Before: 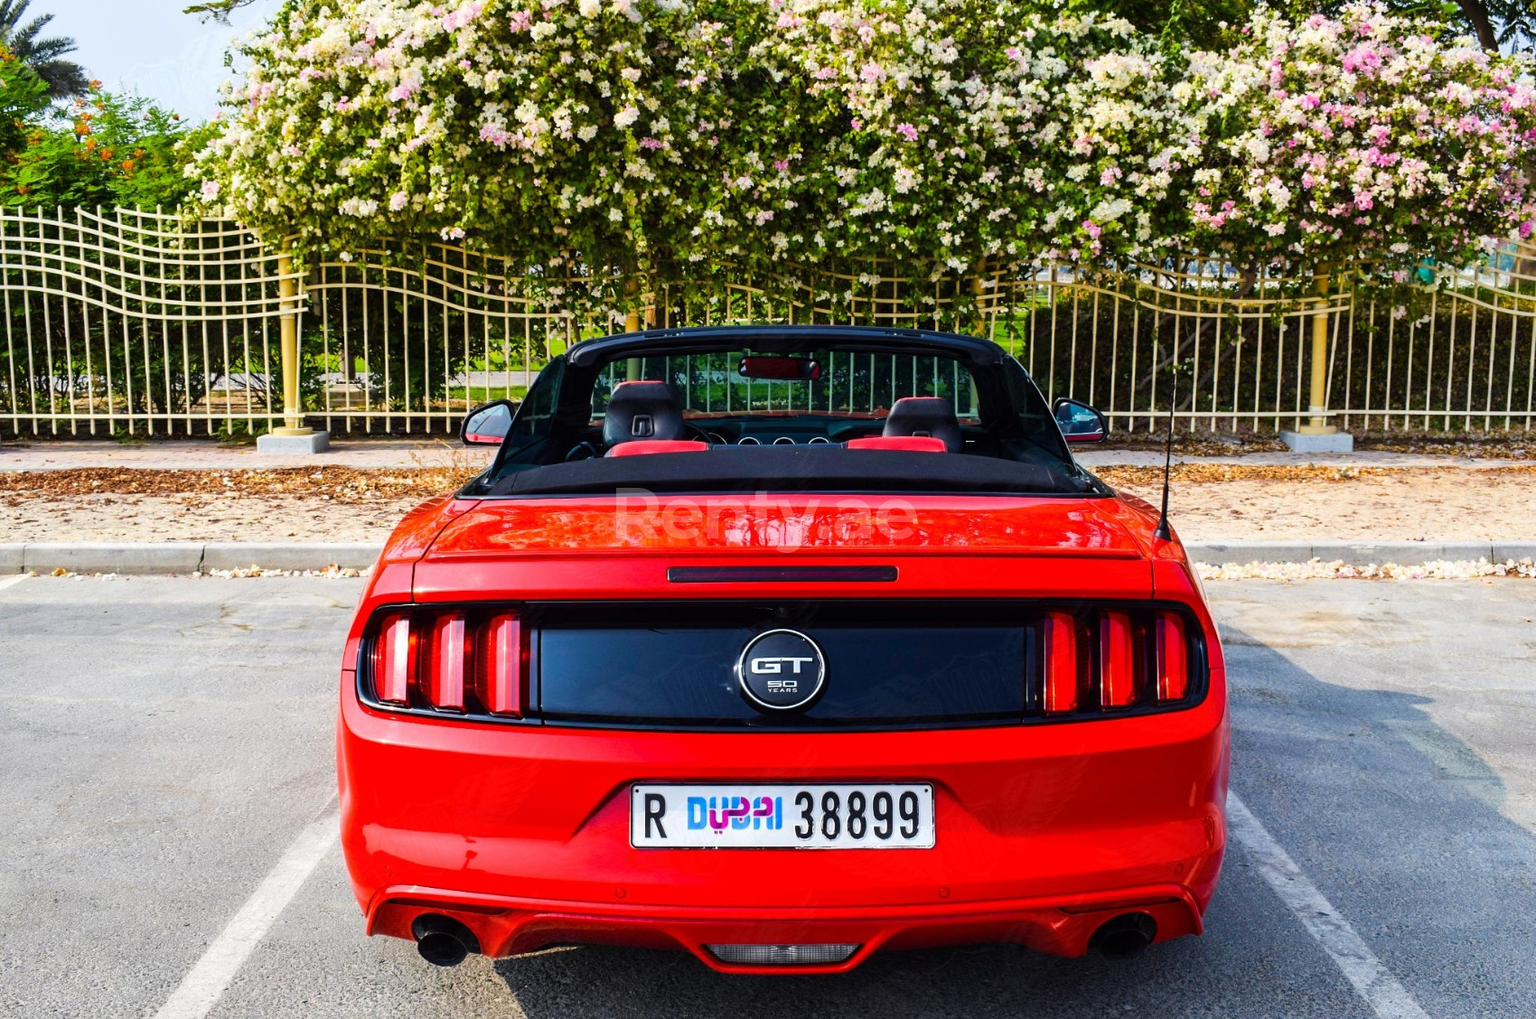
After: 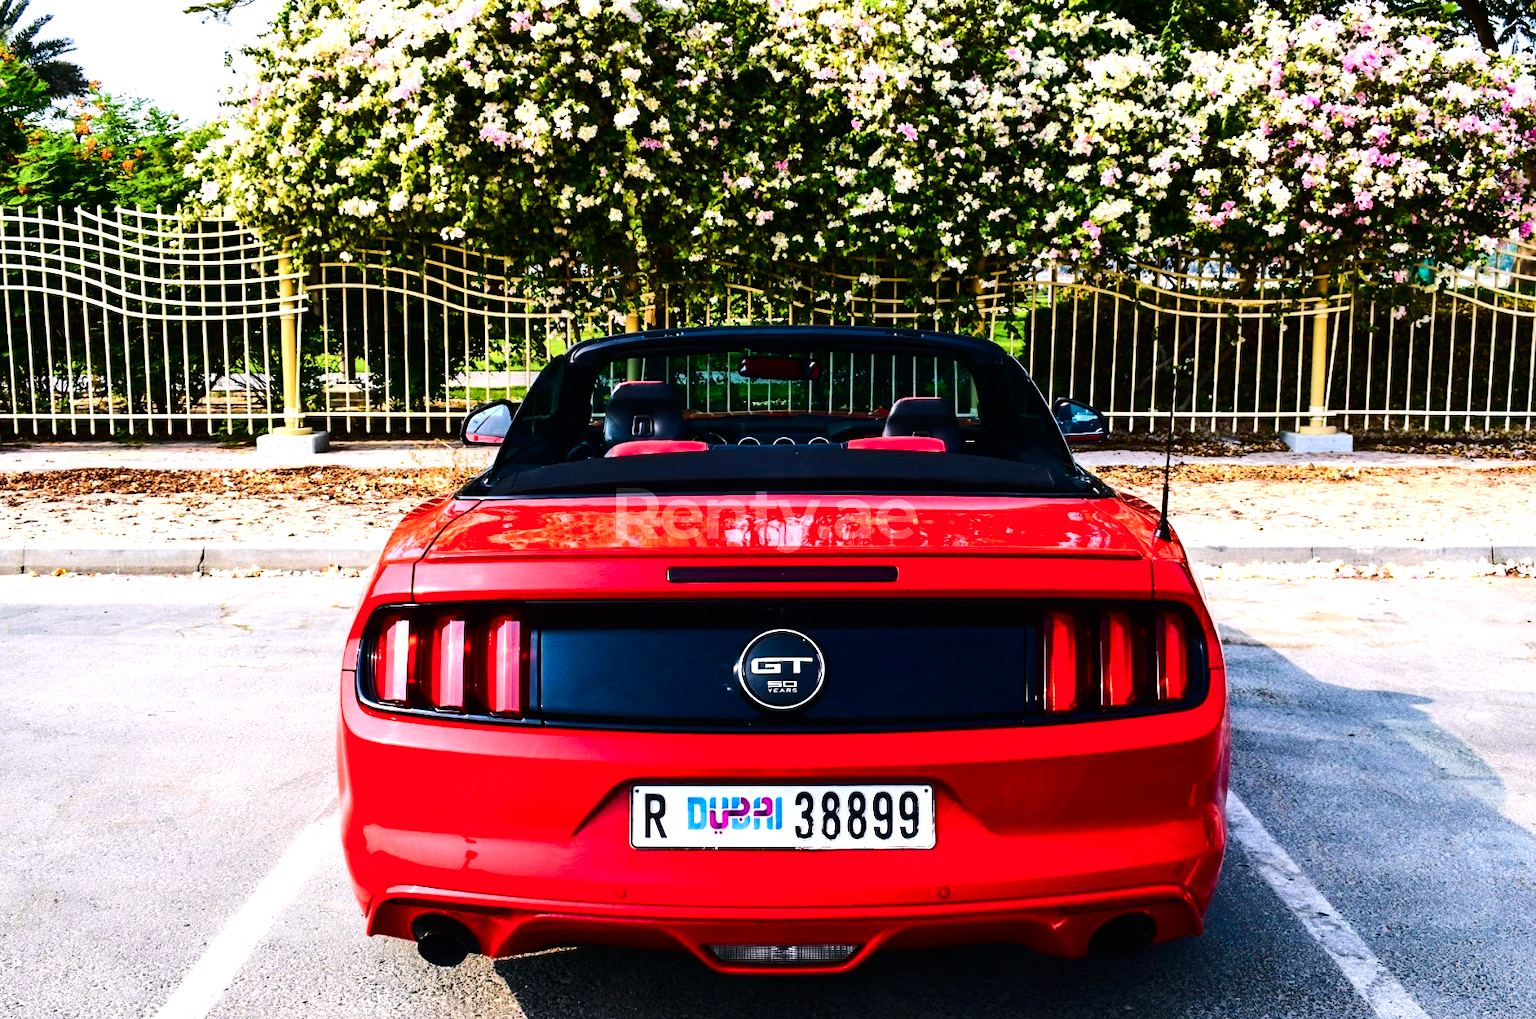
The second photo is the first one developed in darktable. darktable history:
color balance rgb: shadows lift › chroma 2%, shadows lift › hue 135.47°, highlights gain › chroma 2%, highlights gain › hue 291.01°, global offset › luminance 0.5%, perceptual saturation grading › global saturation -10.8%, perceptual saturation grading › highlights -26.83%, perceptual saturation grading › shadows 21.25%, perceptual brilliance grading › highlights 17.77%, perceptual brilliance grading › mid-tones 31.71%, perceptual brilliance grading › shadows -31.01%, global vibrance 24.91%
tone equalizer: on, module defaults
contrast brightness saturation: contrast 0.21, brightness -0.11, saturation 0.21
